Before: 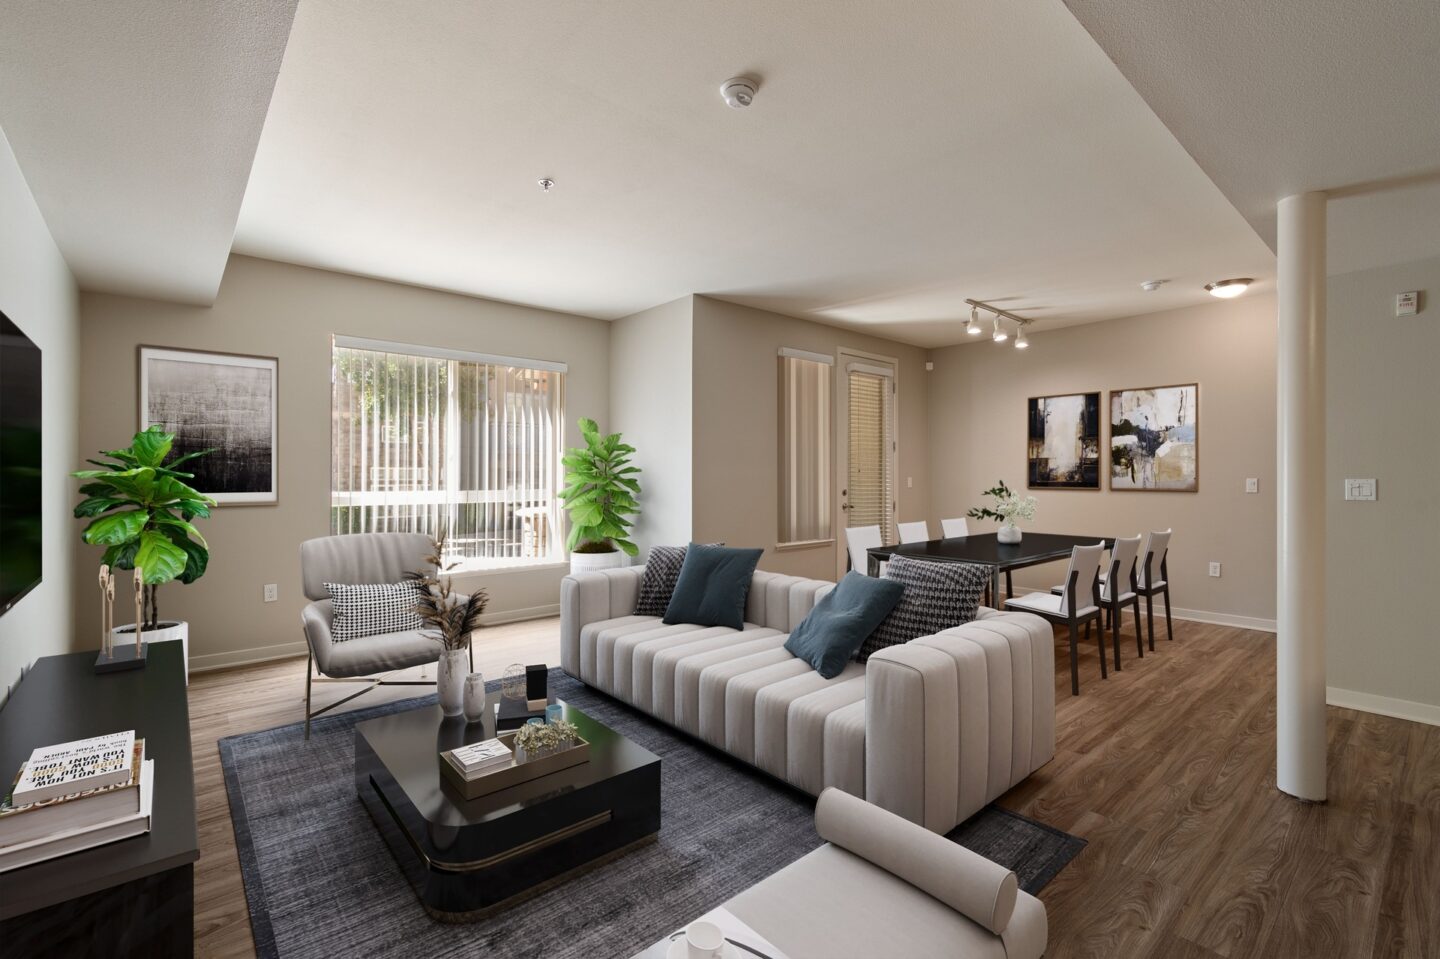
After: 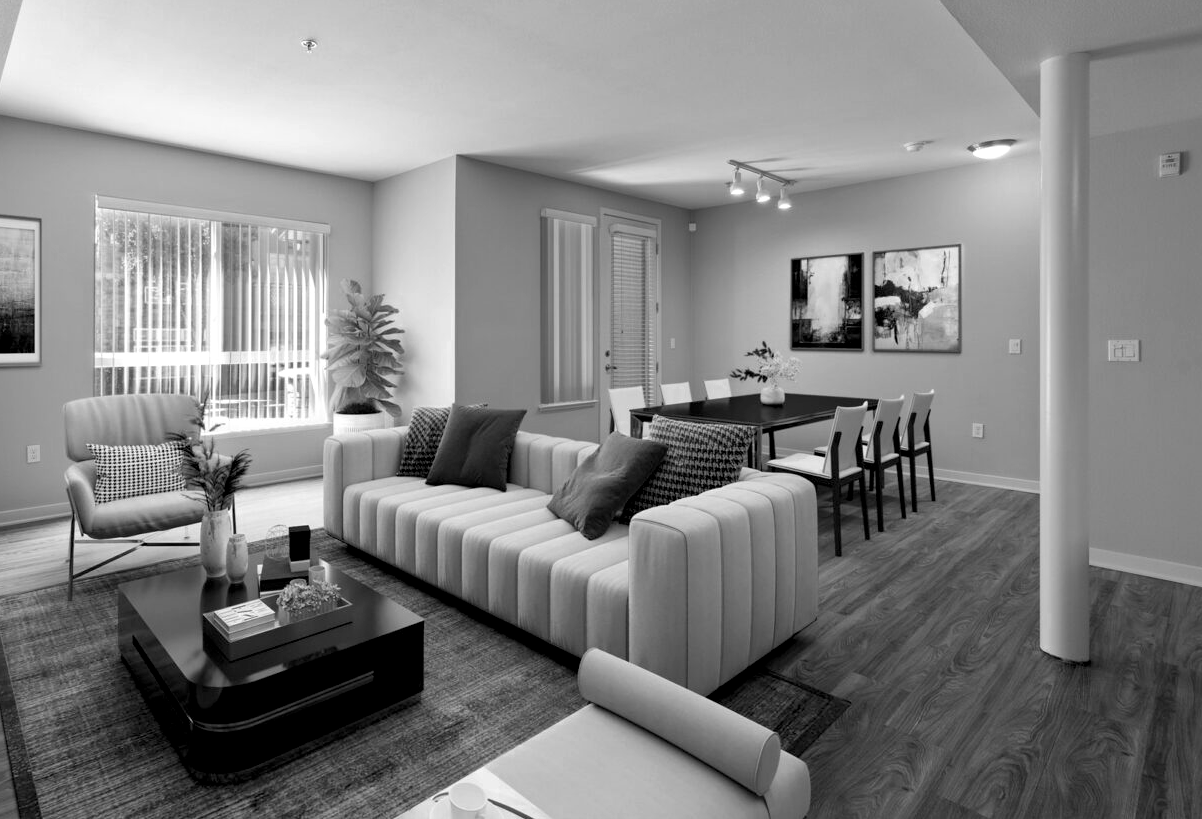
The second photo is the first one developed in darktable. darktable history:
crop: left 16.472%, top 14.573%
exposure: black level correction 0.007, exposure 0.16 EV, compensate highlight preservation false
shadows and highlights: shadows 3.11, highlights -19.27, shadows color adjustment 98%, highlights color adjustment 57.81%, soften with gaussian
color zones: curves: ch0 [(0, 0.613) (0.01, 0.613) (0.245, 0.448) (0.498, 0.529) (0.642, 0.665) (0.879, 0.777) (0.99, 0.613)]; ch1 [(0, 0) (0.143, 0) (0.286, 0) (0.429, 0) (0.571, 0) (0.714, 0) (0.857, 0)]
